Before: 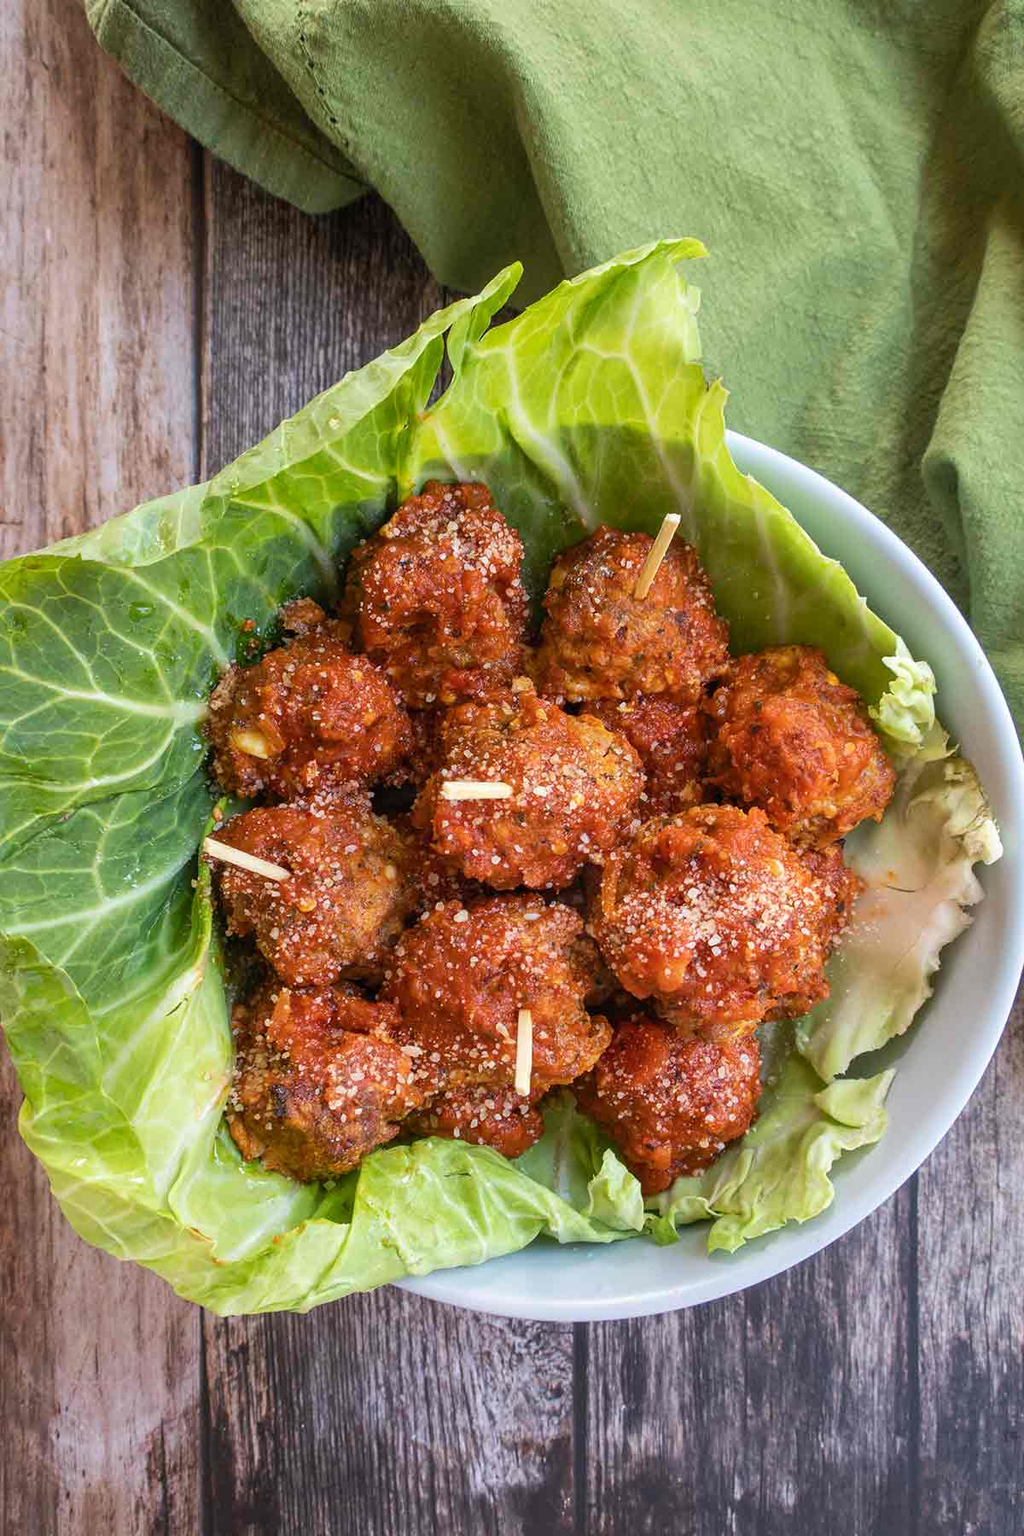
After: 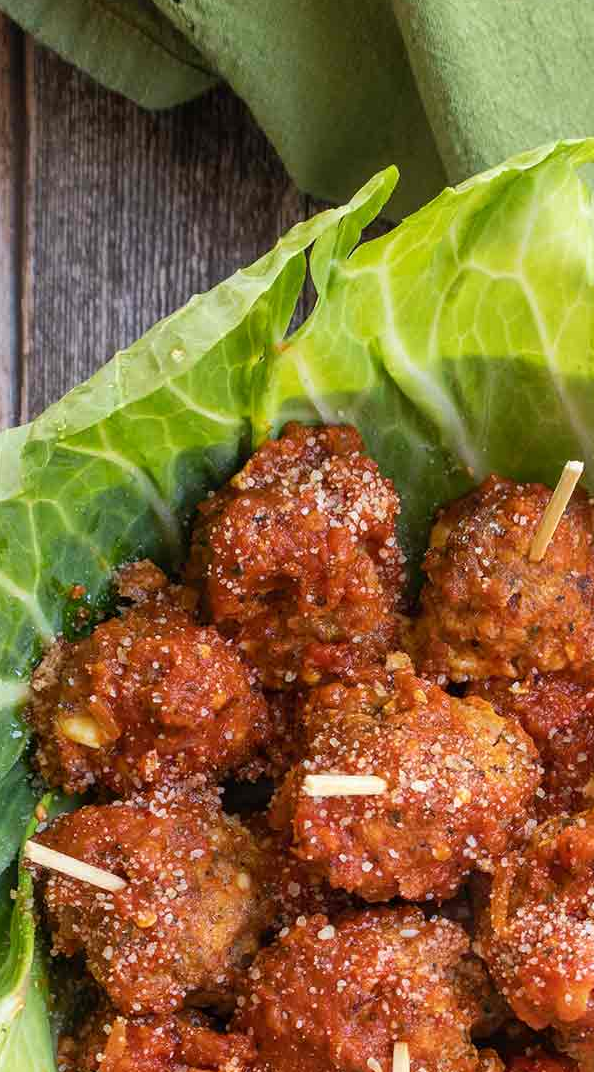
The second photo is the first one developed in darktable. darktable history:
crop: left 17.91%, top 7.884%, right 32.573%, bottom 32.514%
